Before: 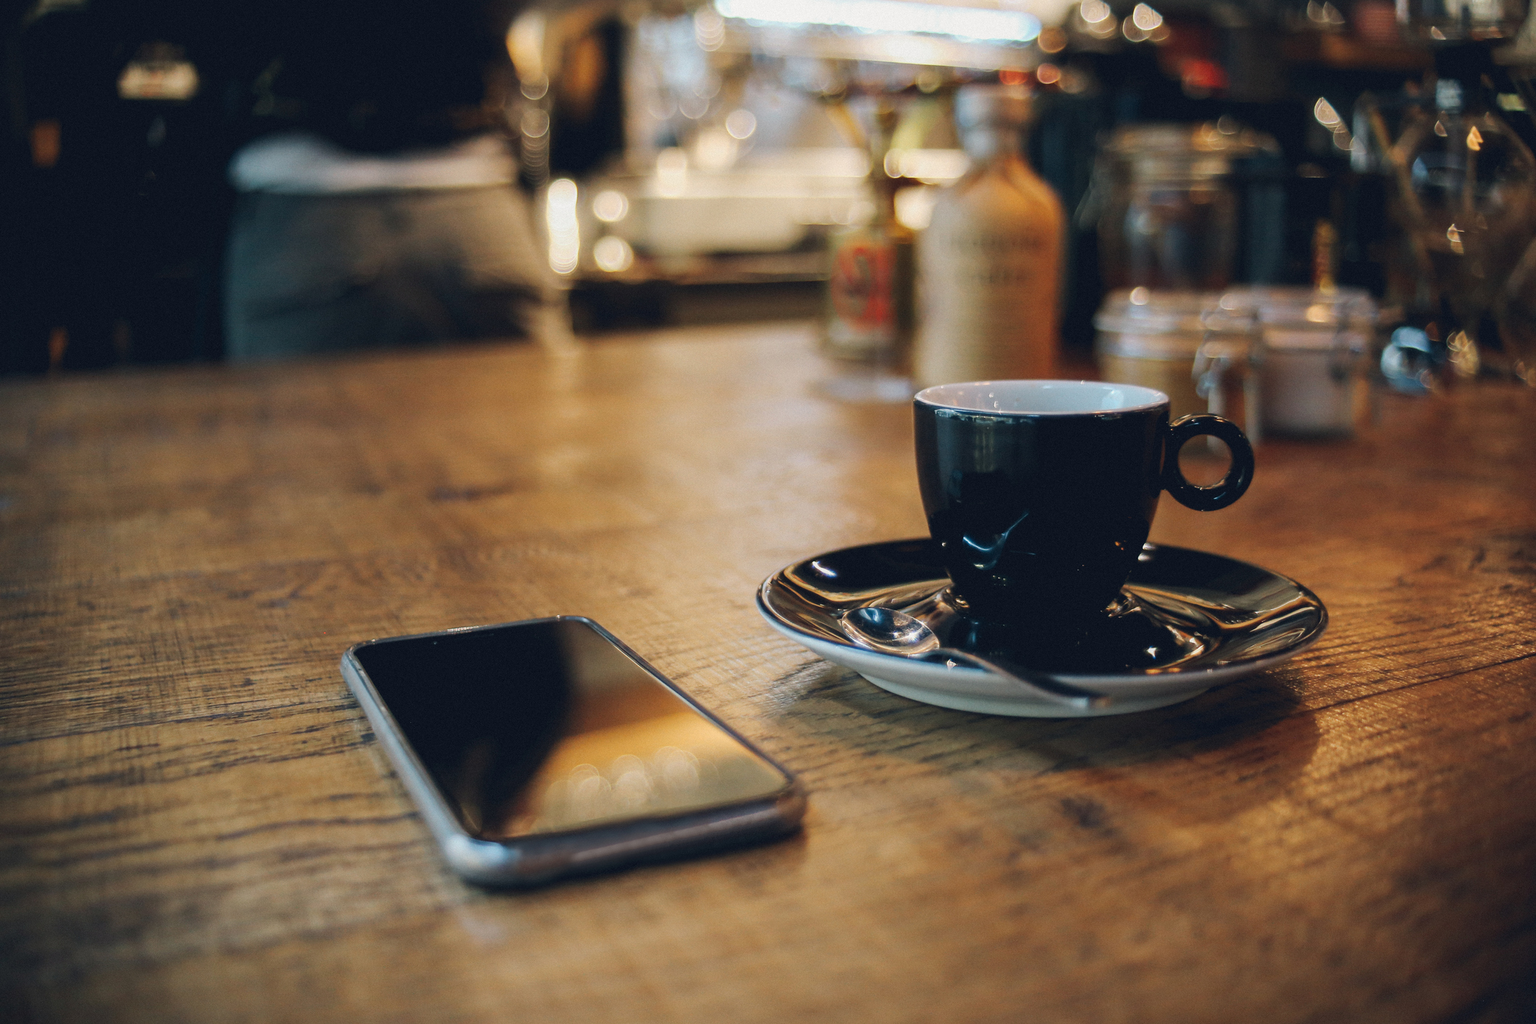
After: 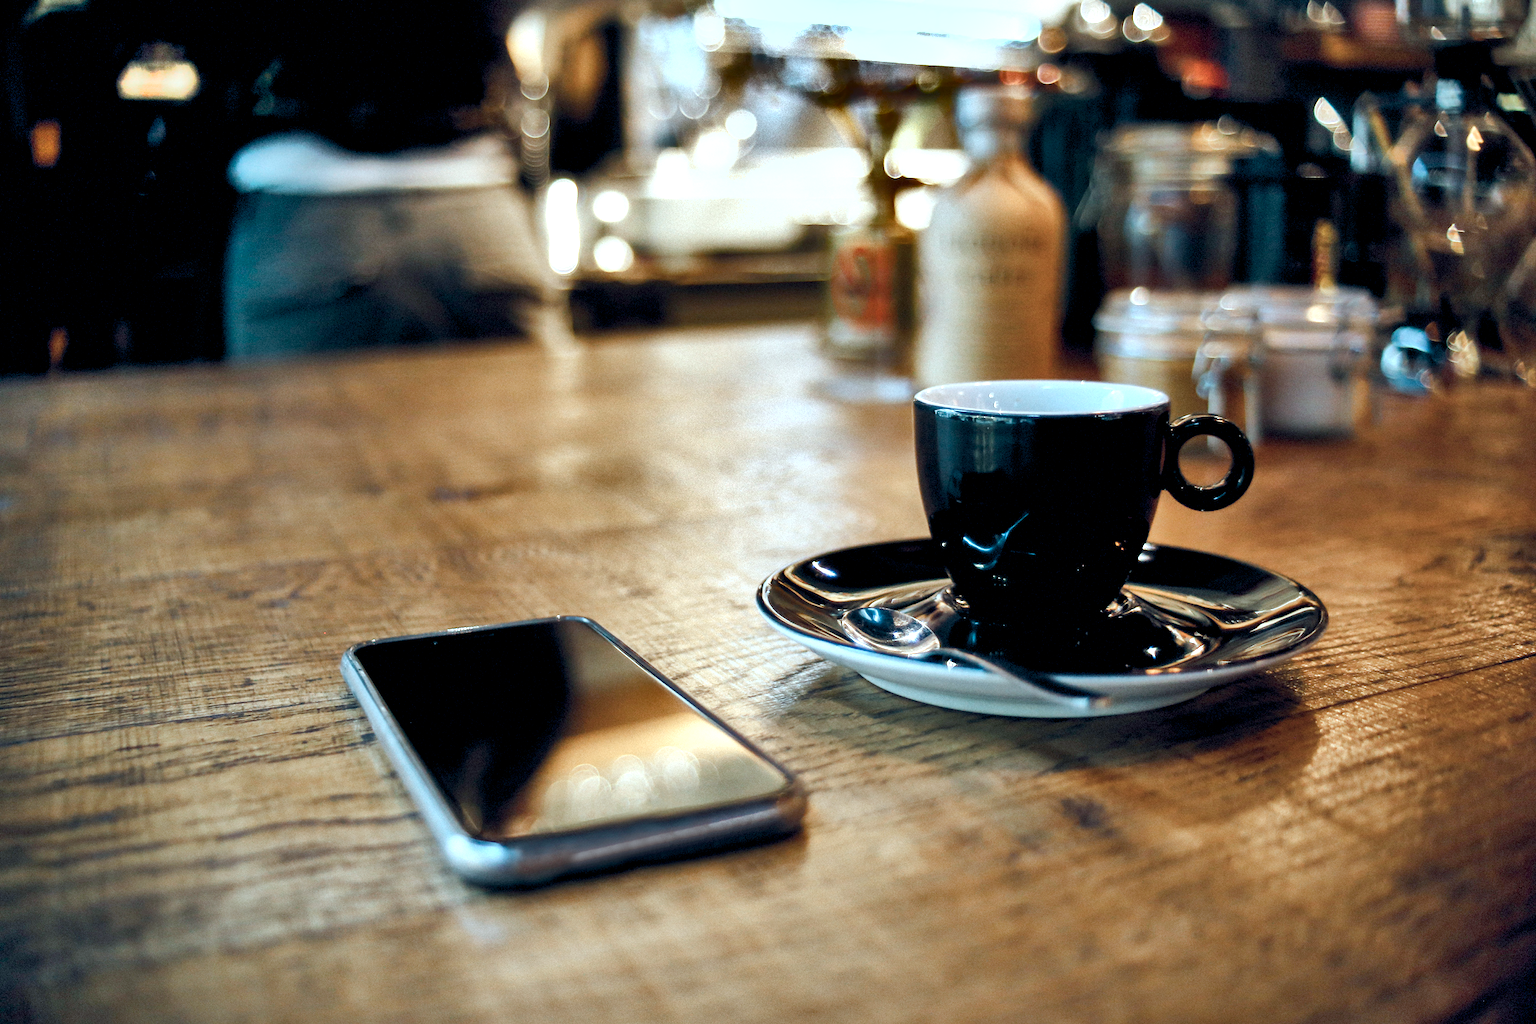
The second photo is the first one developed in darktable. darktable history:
color correction: highlights a* -12.64, highlights b* -18.1, saturation 0.7
exposure: black level correction 0, exposure 0.7 EV, compensate exposure bias true, compensate highlight preservation false
shadows and highlights: white point adjustment 0.1, highlights -70, soften with gaussian
color balance rgb: shadows lift › luminance -9.41%, highlights gain › luminance 17.6%, global offset › luminance -1.45%, perceptual saturation grading › highlights -17.77%, perceptual saturation grading › mid-tones 33.1%, perceptual saturation grading › shadows 50.52%, global vibrance 24.22%
